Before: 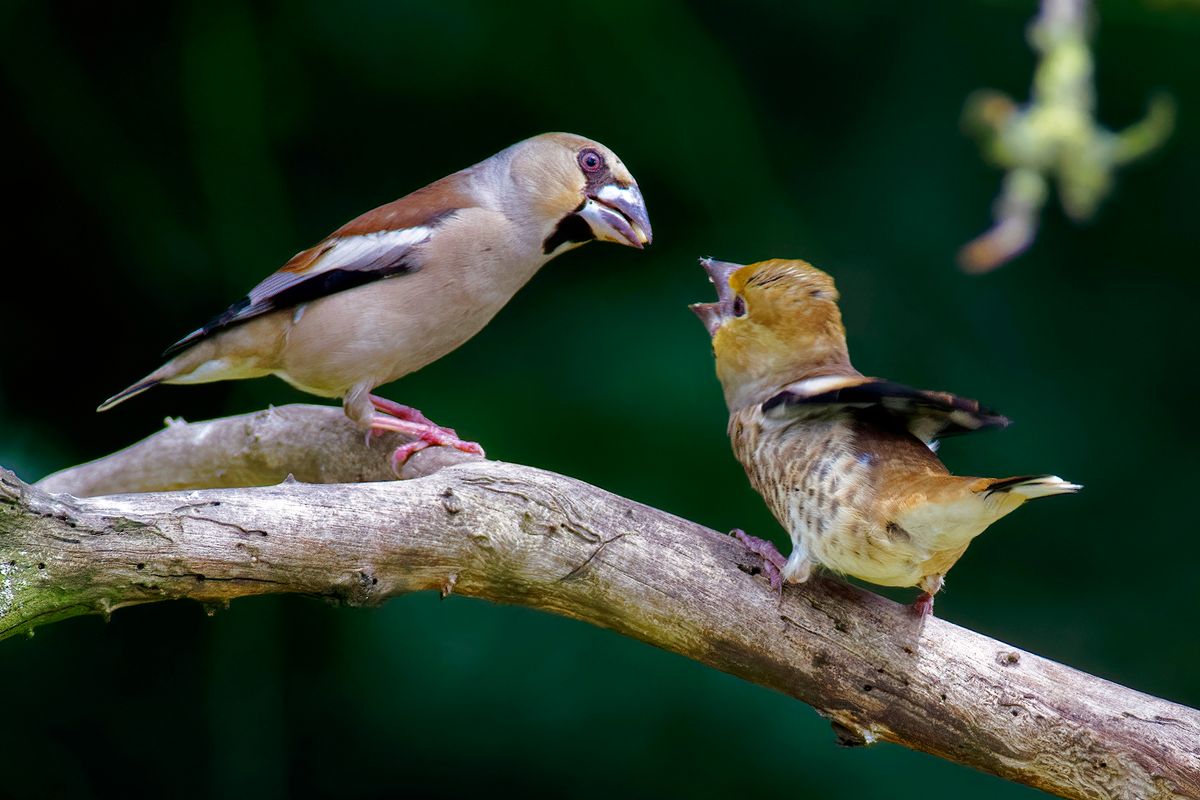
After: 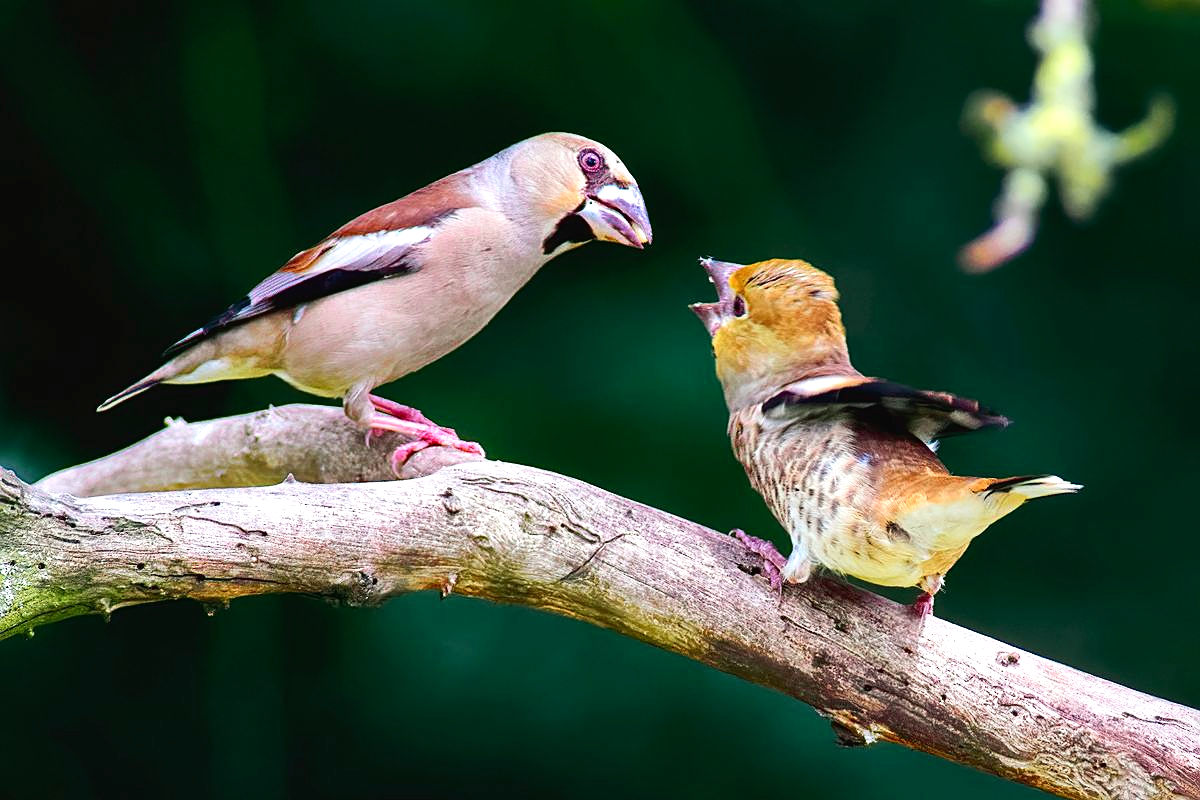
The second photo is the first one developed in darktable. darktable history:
tone curve: curves: ch0 [(0, 0.023) (0.217, 0.19) (0.754, 0.801) (1, 0.977)]; ch1 [(0, 0) (0.392, 0.398) (0.5, 0.5) (0.521, 0.529) (0.56, 0.592) (1, 1)]; ch2 [(0, 0) (0.5, 0.5) (0.579, 0.561) (0.65, 0.657) (1, 1)], color space Lab, independent channels, preserve colors none
exposure: exposure 0.738 EV, compensate exposure bias true, compensate highlight preservation false
sharpen: on, module defaults
